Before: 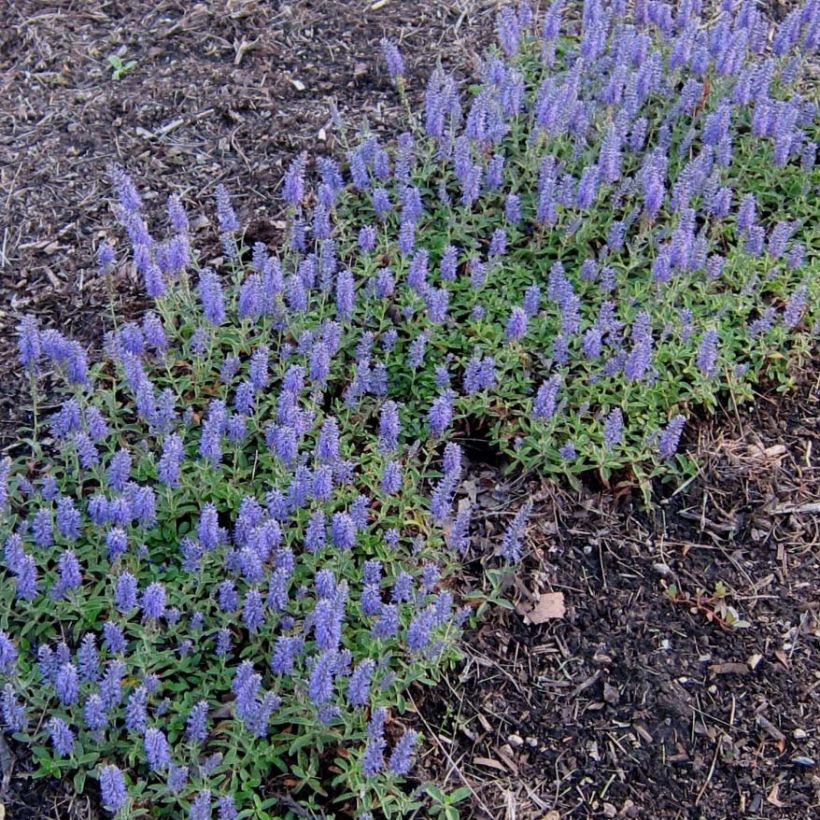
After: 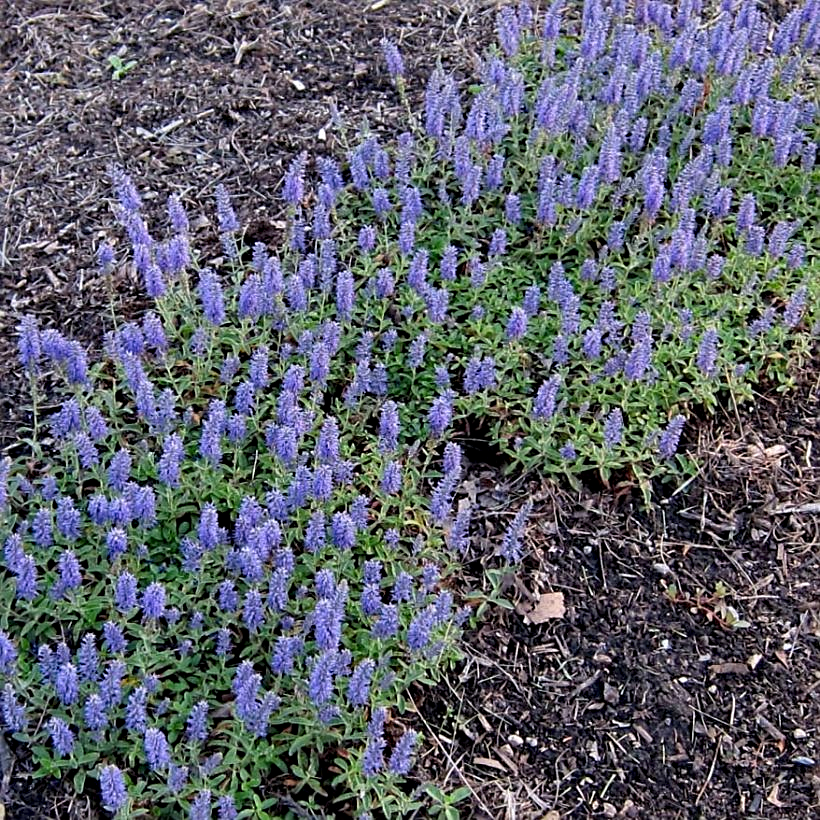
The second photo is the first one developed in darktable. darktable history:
haze removal: compatibility mode true, adaptive false
sharpen: on, module defaults
contrast equalizer: octaves 7, y [[0.48, 0.654, 0.731, 0.706, 0.772, 0.382], [0.55 ×6], [0 ×6], [0 ×6], [0 ×6]], mix 0.13
